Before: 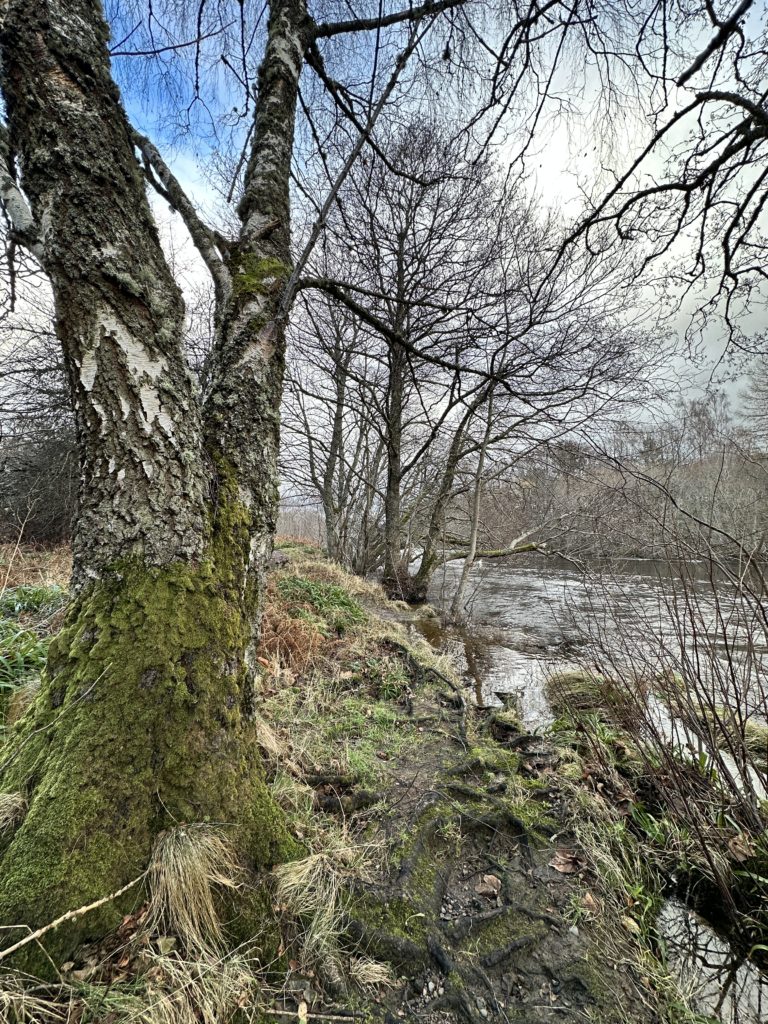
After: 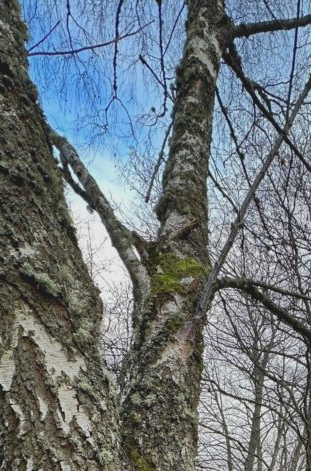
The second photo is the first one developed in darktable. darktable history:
contrast brightness saturation: contrast -0.104, saturation -0.091
crop and rotate: left 10.799%, top 0.053%, right 48.662%, bottom 53.934%
shadows and highlights: on, module defaults
